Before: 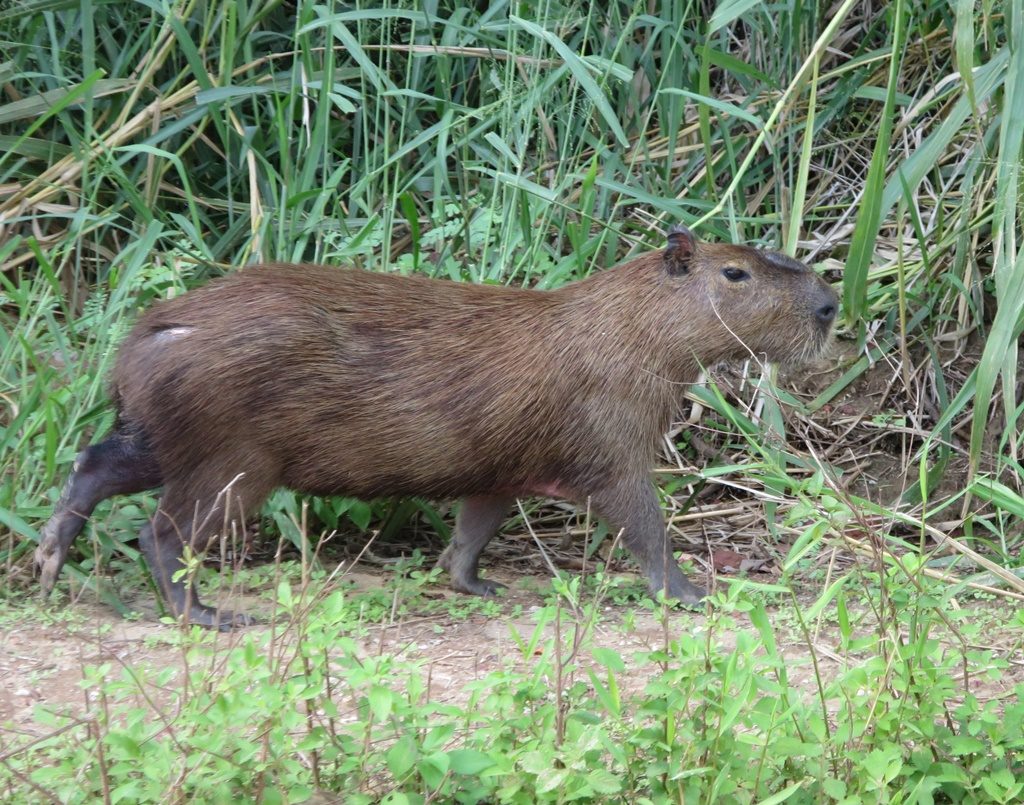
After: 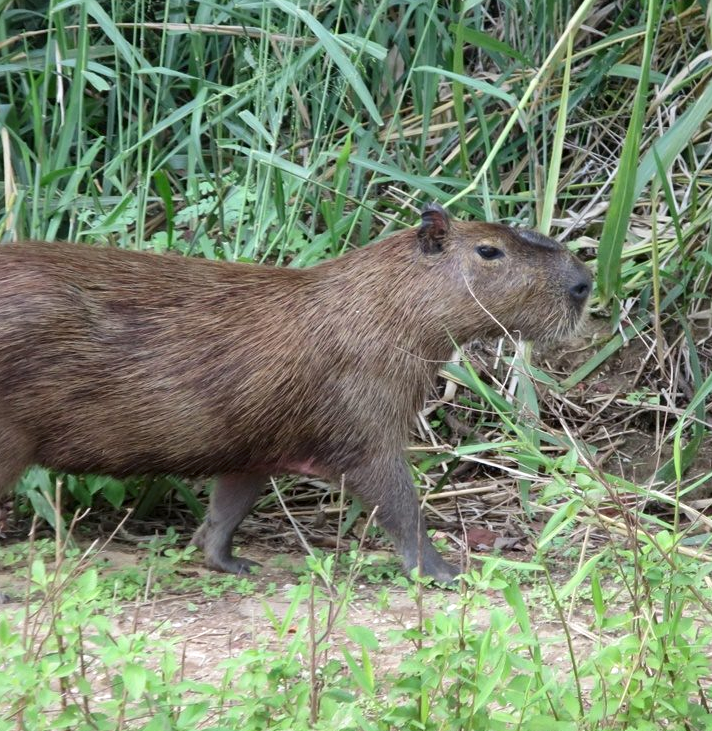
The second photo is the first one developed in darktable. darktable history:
local contrast: mode bilateral grid, contrast 20, coarseness 50, detail 132%, midtone range 0.2
crop and rotate: left 24.034%, top 2.838%, right 6.406%, bottom 6.299%
